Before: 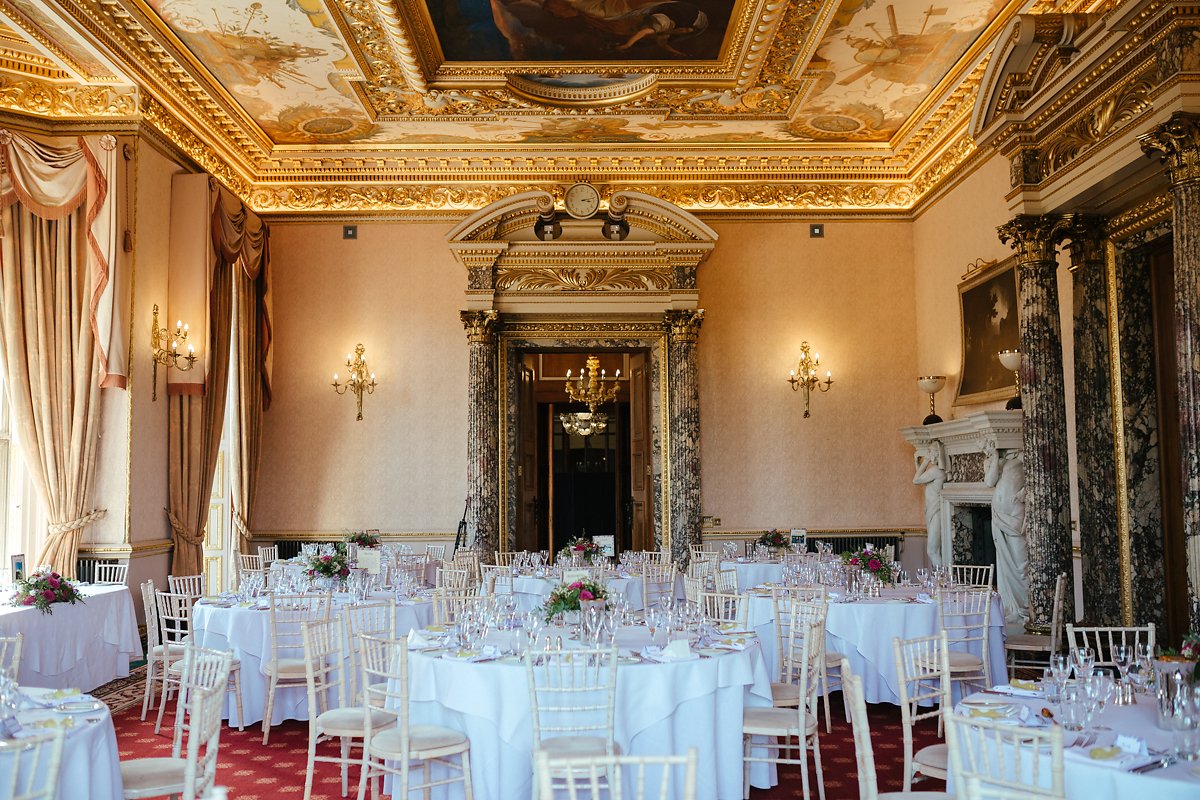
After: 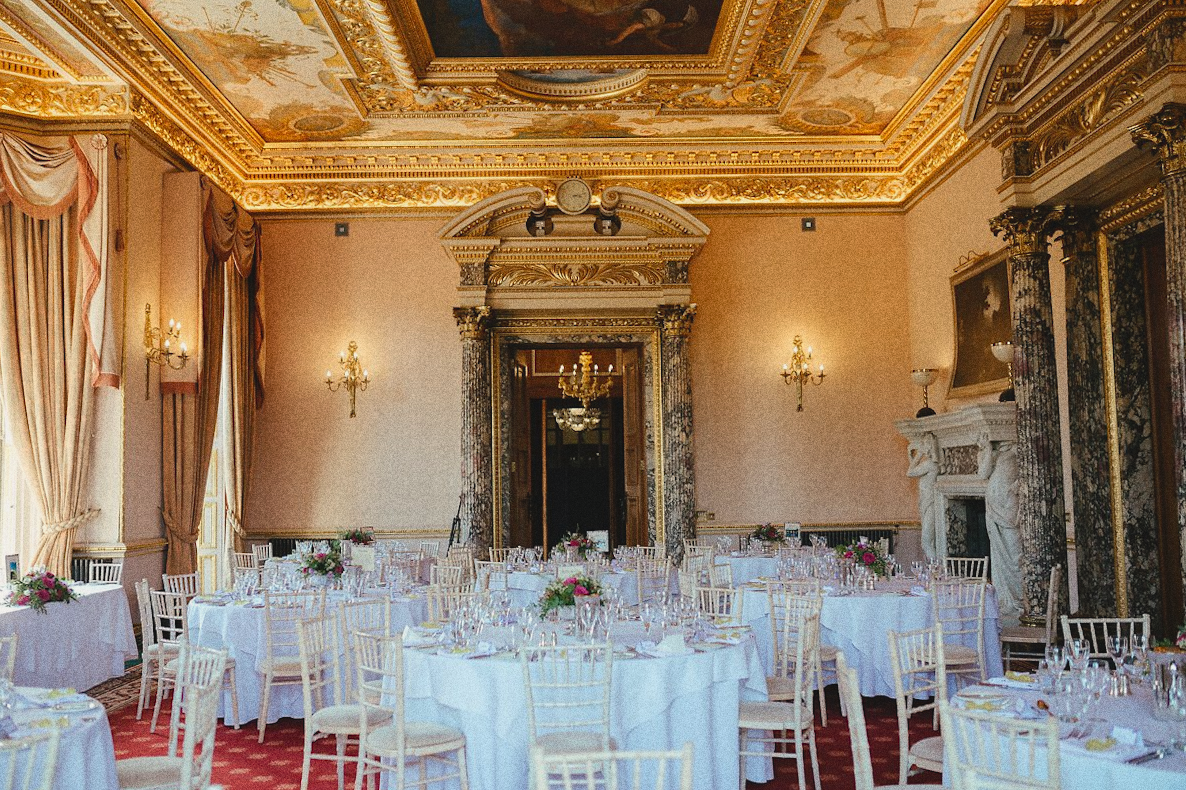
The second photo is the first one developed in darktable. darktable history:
grain: coarseness 0.09 ISO, strength 40%
white balance: red 1.009, blue 0.985
contrast brightness saturation: contrast -0.11
rotate and perspective: rotation -0.45°, automatic cropping original format, crop left 0.008, crop right 0.992, crop top 0.012, crop bottom 0.988
